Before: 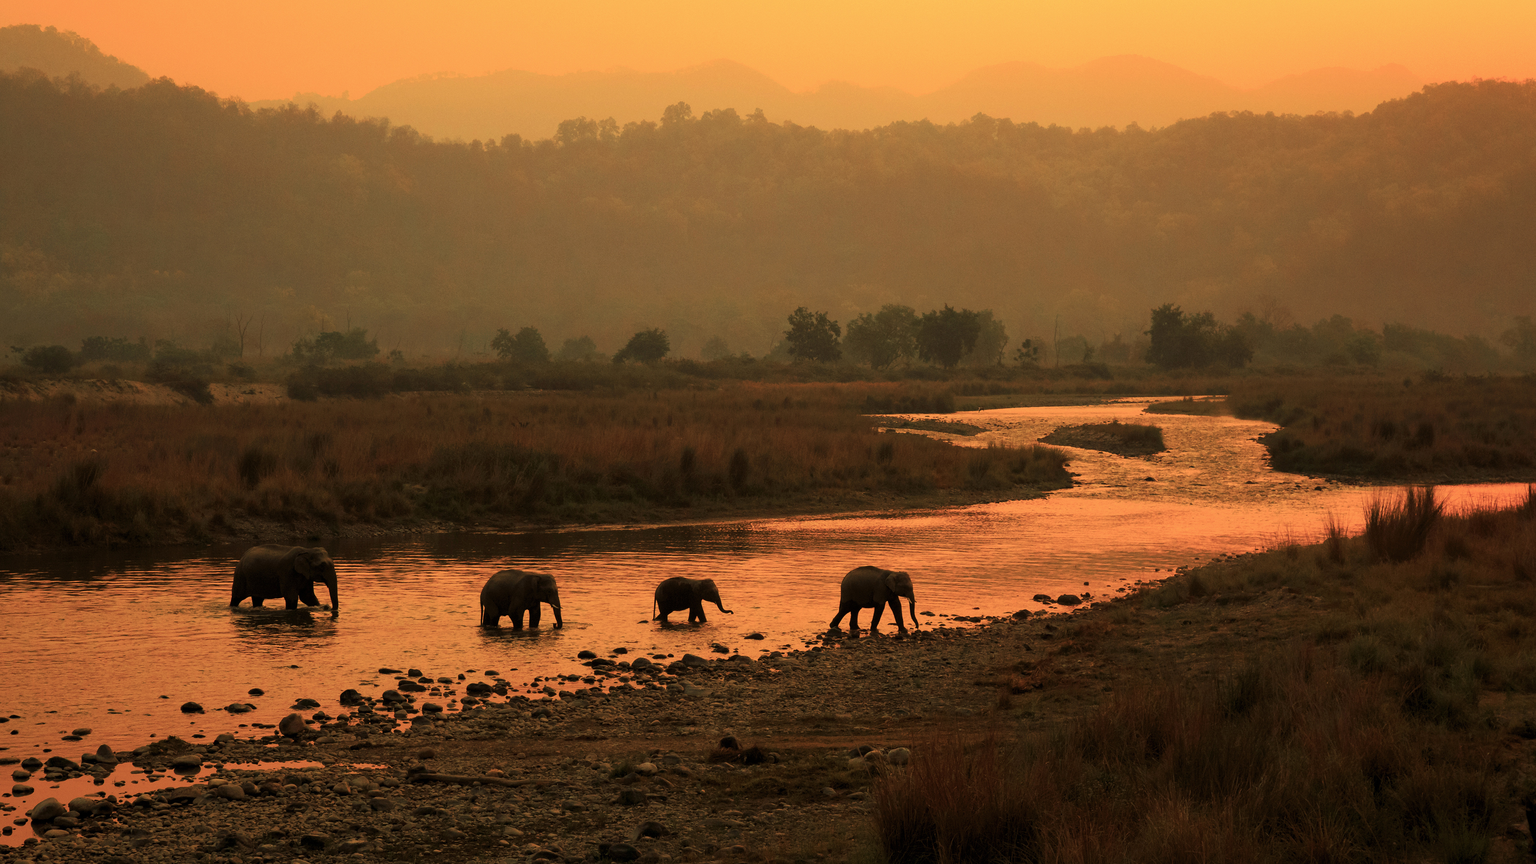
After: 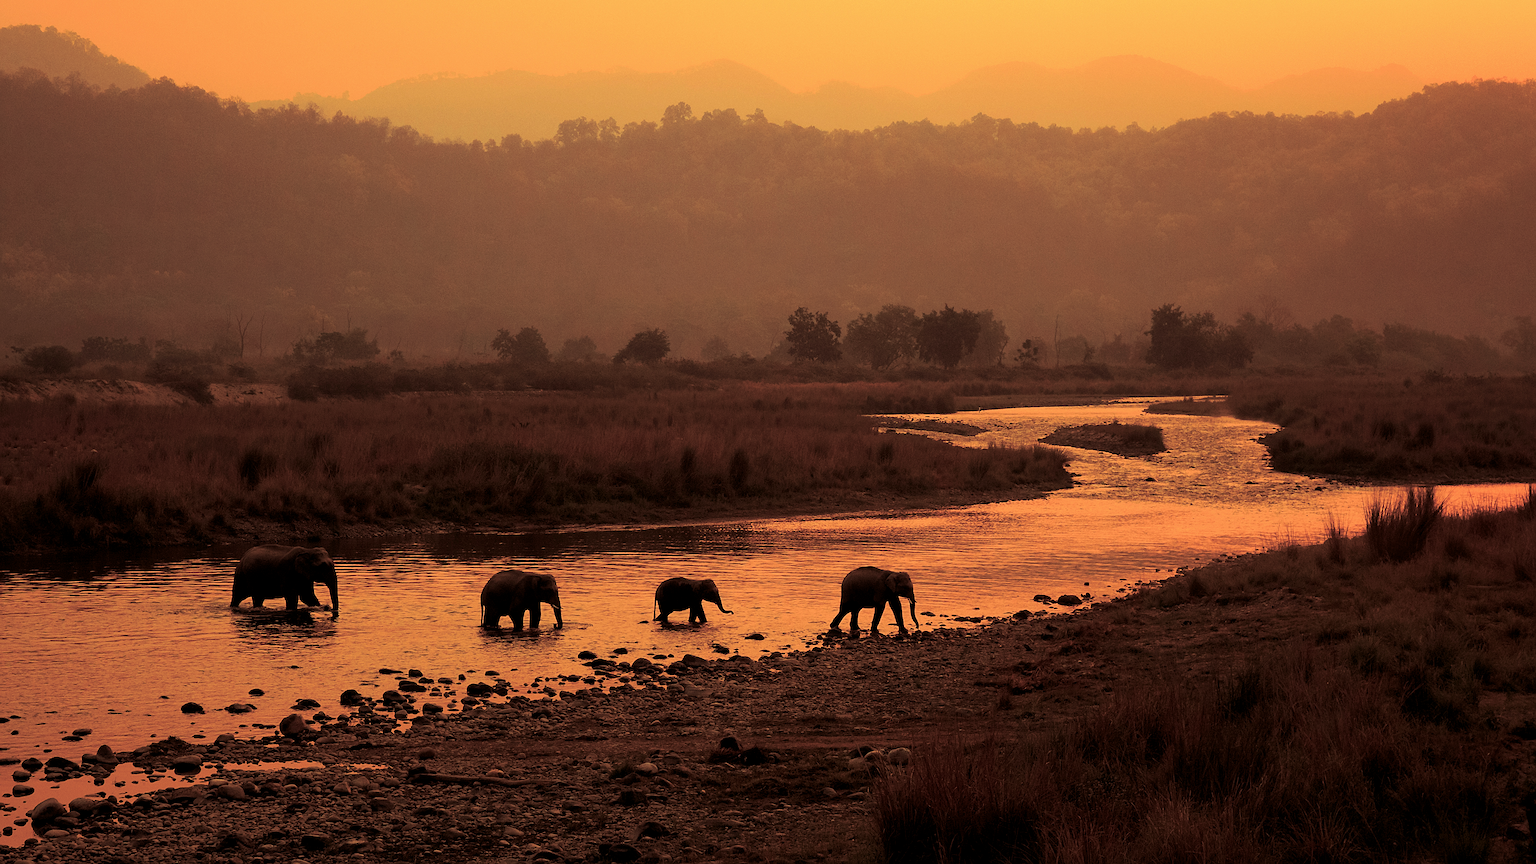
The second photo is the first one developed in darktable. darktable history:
sharpen: on, module defaults
exposure: black level correction 0.004, exposure 0.014 EV, compensate highlight preservation false
split-toning: highlights › hue 298.8°, highlights › saturation 0.73, compress 41.76%
